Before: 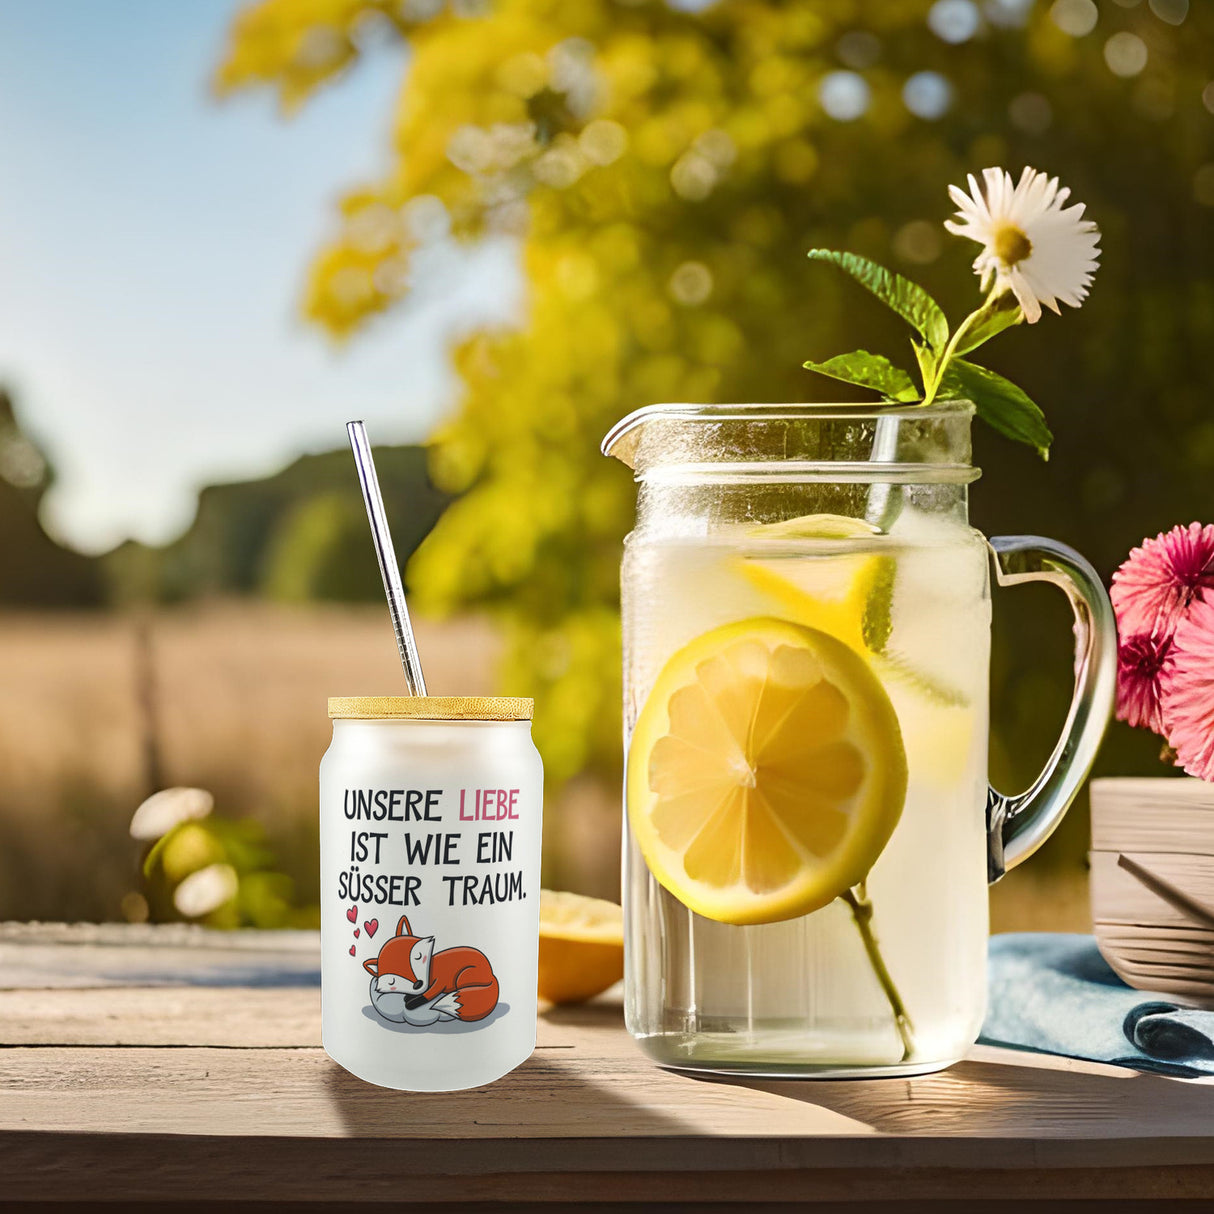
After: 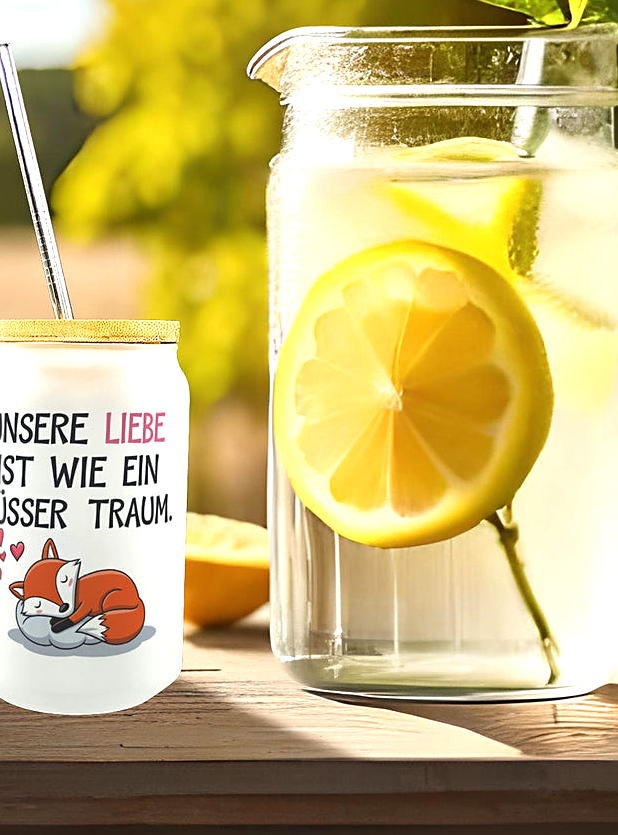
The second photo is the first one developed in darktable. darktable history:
crop and rotate: left 29.237%, top 31.152%, right 19.807%
sharpen: radius 1.864, amount 0.398, threshold 1.271
exposure: black level correction 0, exposure 0.5 EV, compensate highlight preservation false
